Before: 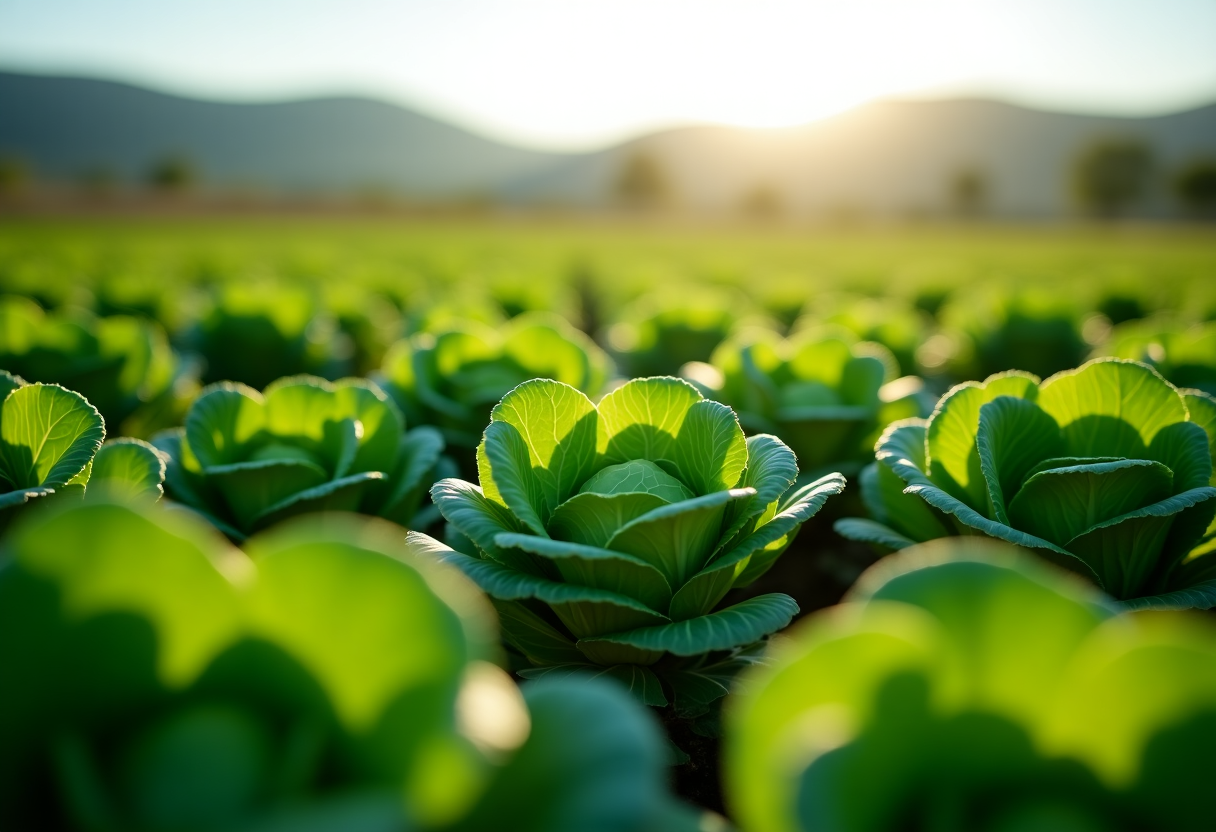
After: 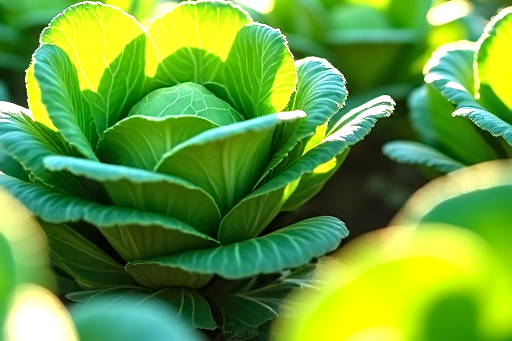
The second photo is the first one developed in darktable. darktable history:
local contrast: on, module defaults
color zones: curves: ch0 [(0, 0.5) (0.143, 0.5) (0.286, 0.5) (0.429, 0.5) (0.571, 0.5) (0.714, 0.476) (0.857, 0.5) (1, 0.5)]; ch2 [(0, 0.5) (0.143, 0.5) (0.286, 0.5) (0.429, 0.5) (0.571, 0.5) (0.714, 0.487) (0.857, 0.5) (1, 0.5)]
exposure: black level correction 0, exposure 1.2 EV, compensate exposure bias true, compensate highlight preservation false
levels: levels [0, 0.476, 0.951]
sharpen: amount 0.208
crop: left 37.107%, top 45.329%, right 20.712%, bottom 13.628%
